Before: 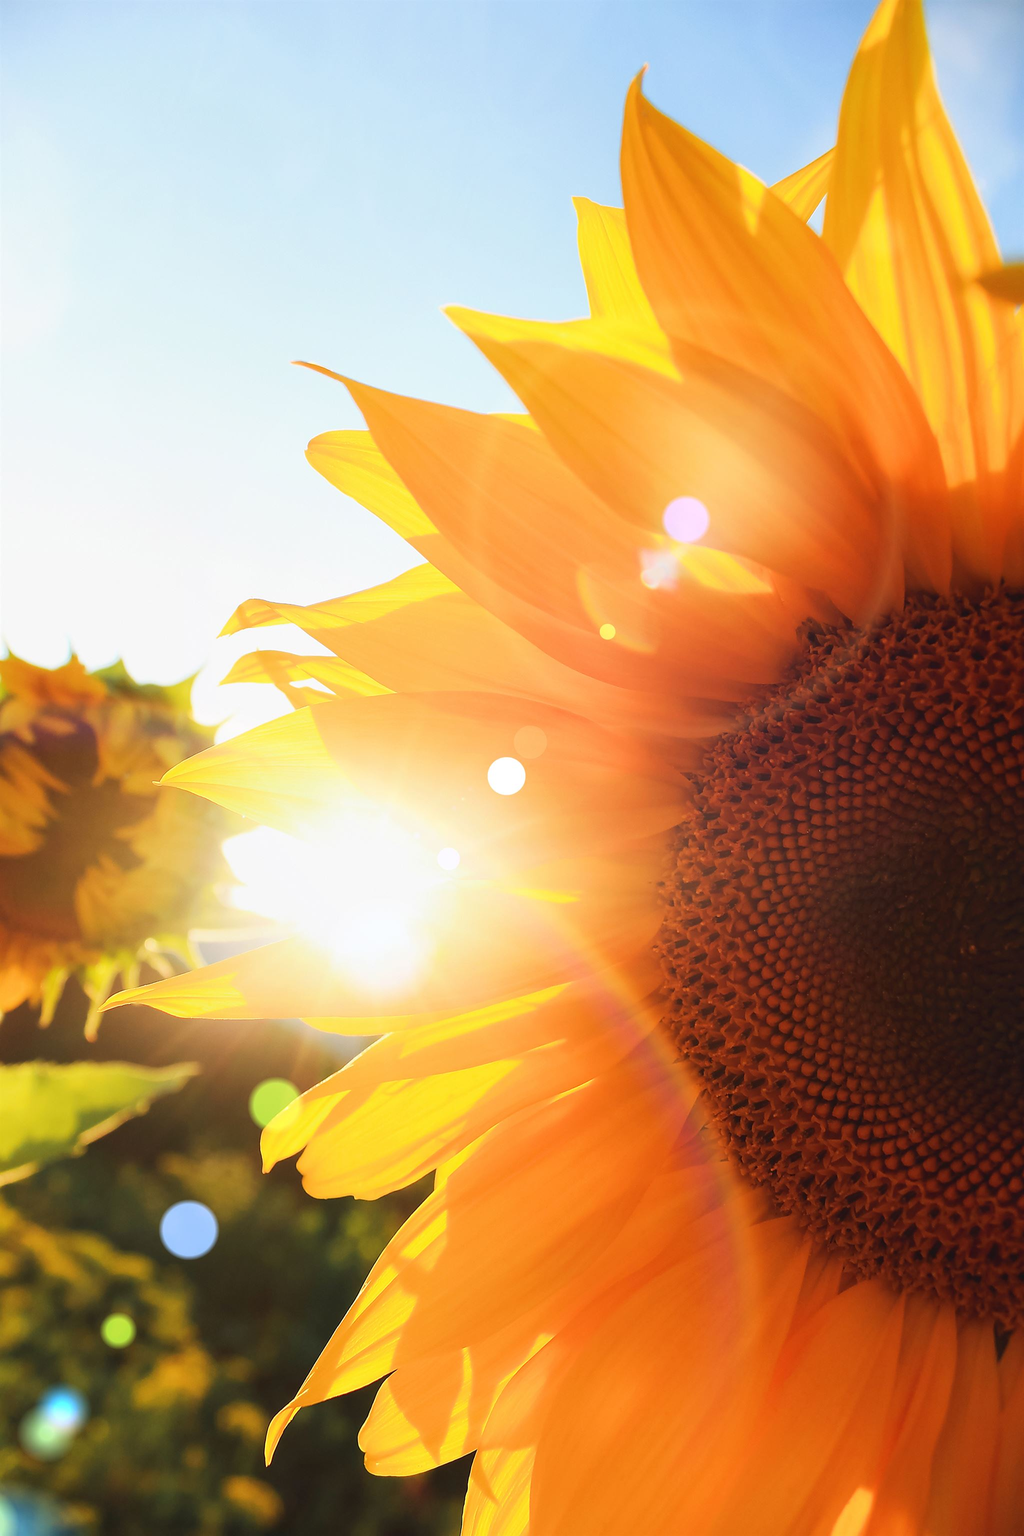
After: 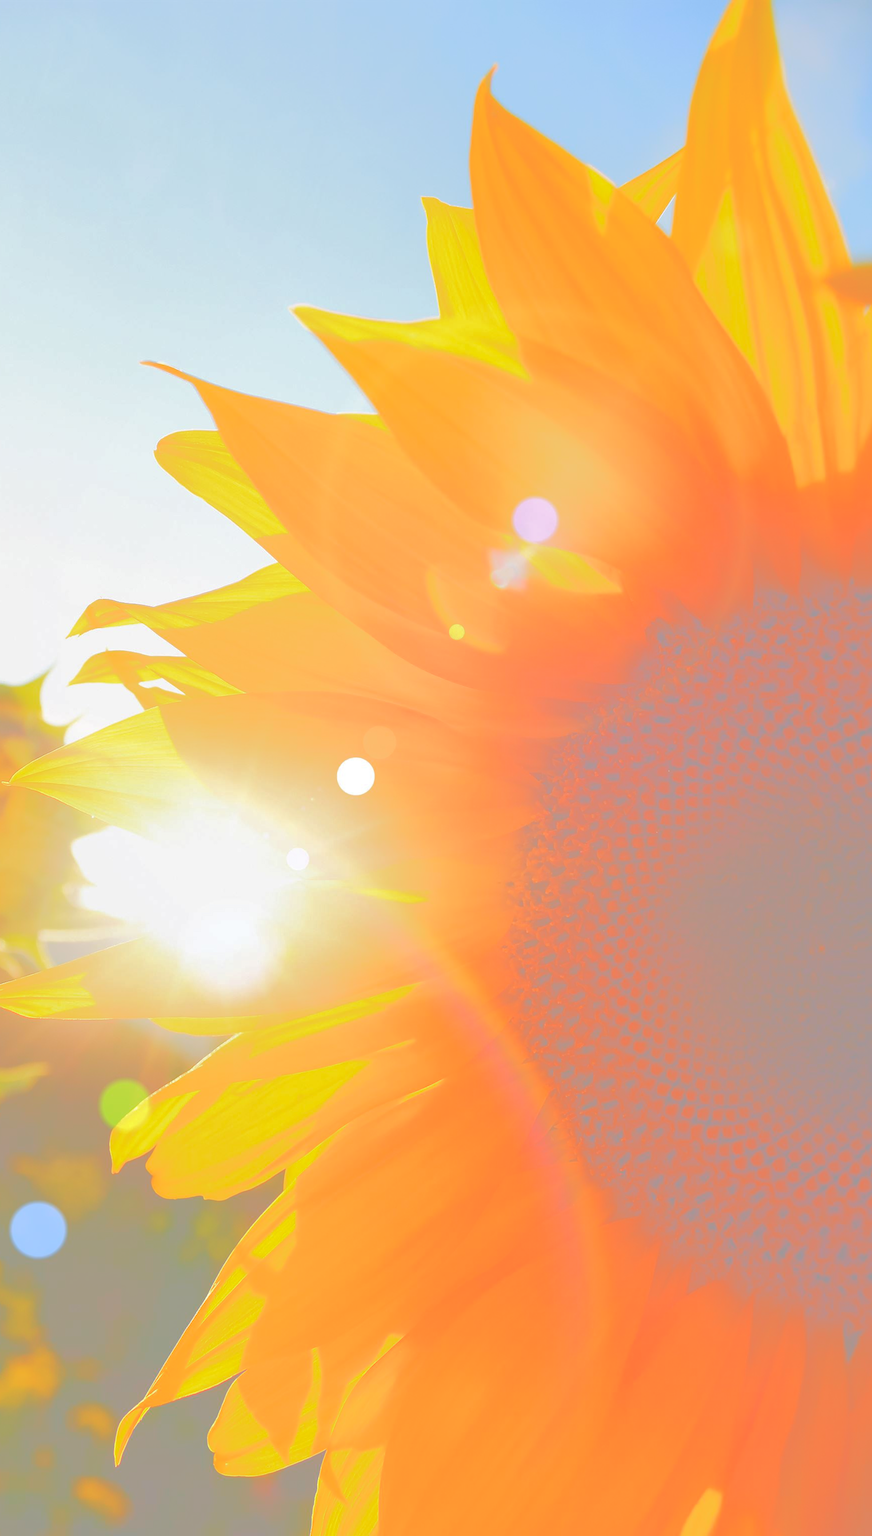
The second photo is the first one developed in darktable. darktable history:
tone curve: curves: ch0 [(0, 0) (0.003, 0.626) (0.011, 0.626) (0.025, 0.63) (0.044, 0.631) (0.069, 0.632) (0.1, 0.636) (0.136, 0.637) (0.177, 0.641) (0.224, 0.642) (0.277, 0.646) (0.335, 0.649) (0.399, 0.661) (0.468, 0.679) (0.543, 0.702) (0.623, 0.732) (0.709, 0.769) (0.801, 0.804) (0.898, 0.847) (1, 1)], color space Lab, independent channels, preserve colors none
crop and rotate: left 14.783%
